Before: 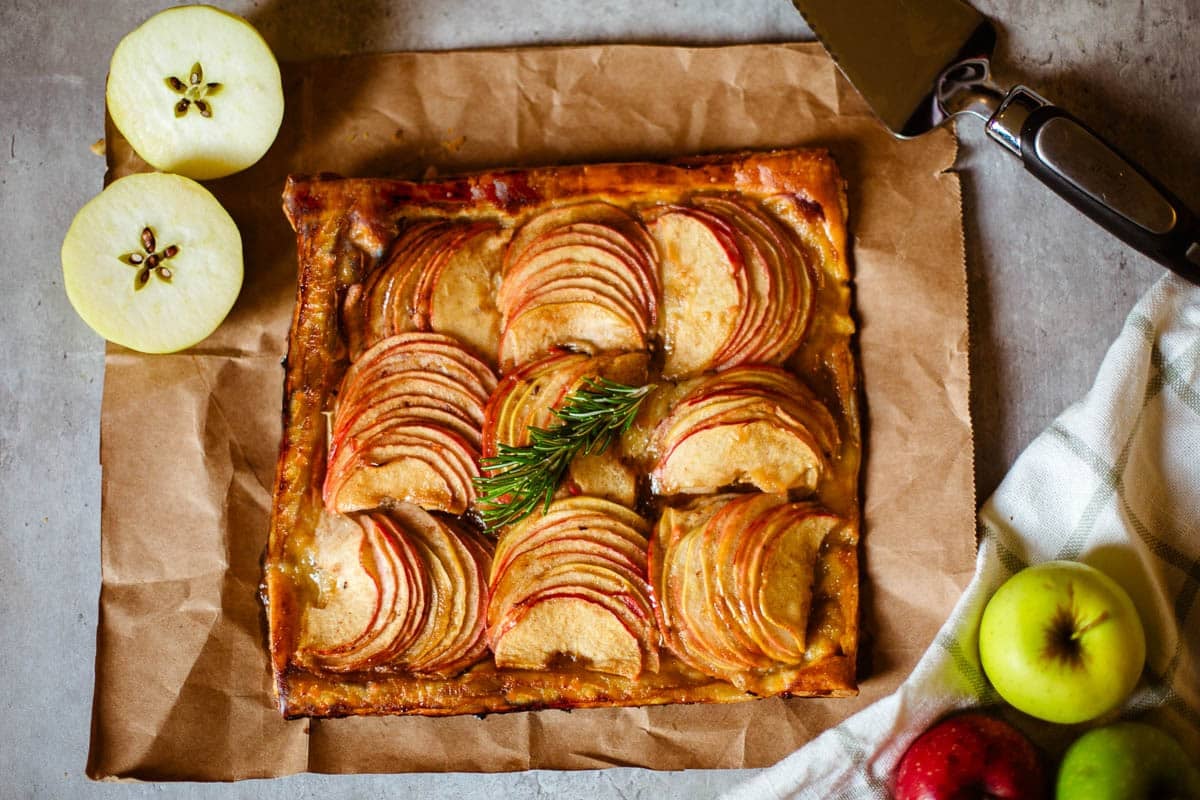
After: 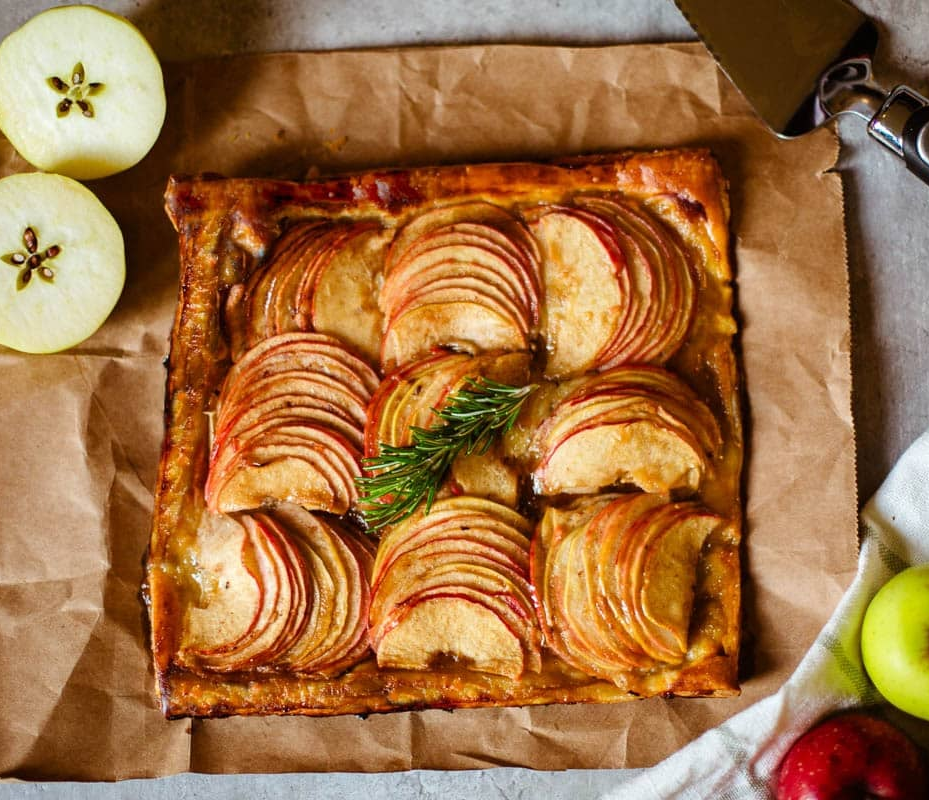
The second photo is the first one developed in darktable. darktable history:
exposure: compensate highlight preservation false
crop: left 9.88%, right 12.664%
